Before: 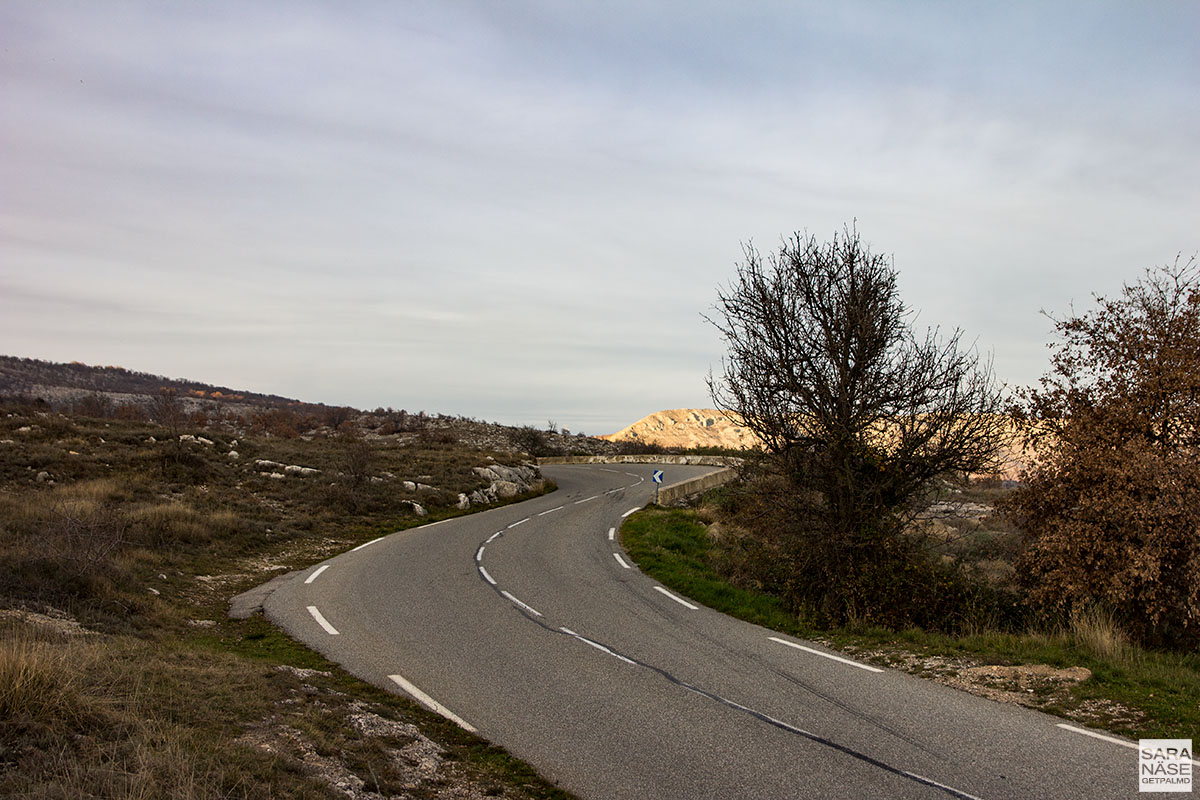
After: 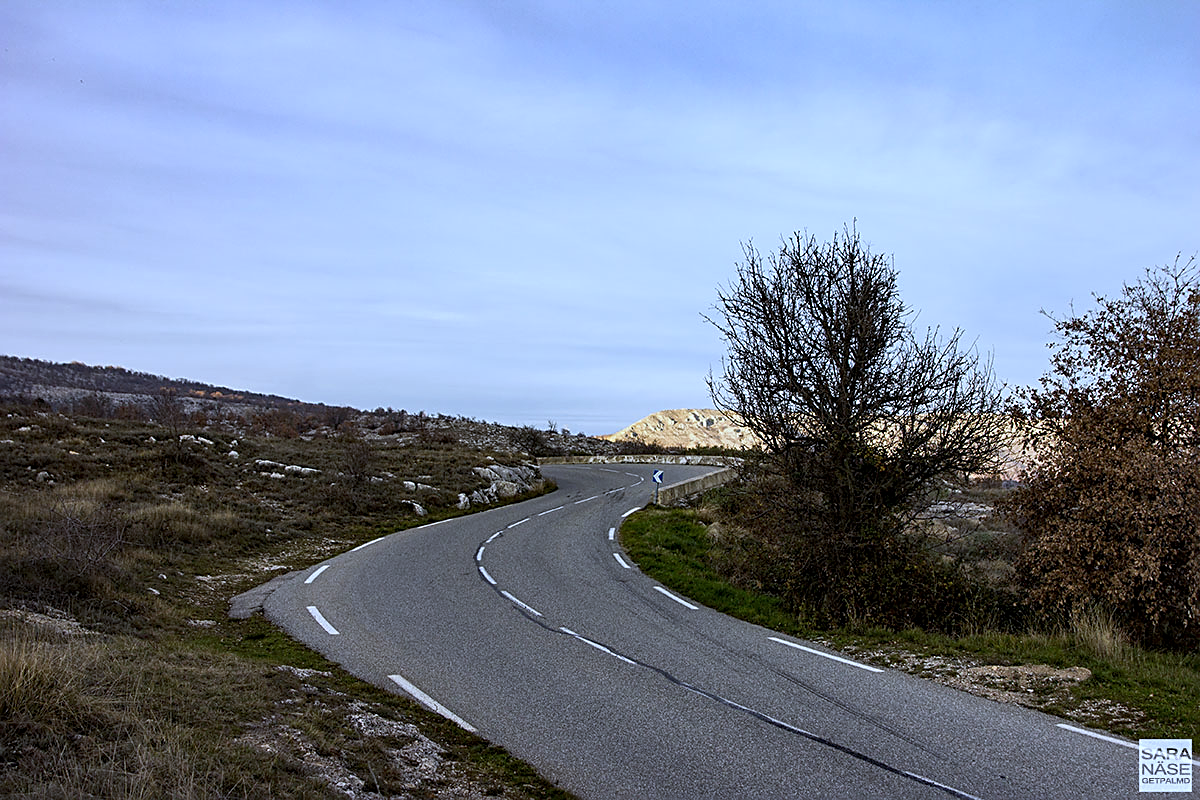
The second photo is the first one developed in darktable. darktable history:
white balance: red 0.871, blue 1.249
sharpen: on, module defaults
local contrast: highlights 100%, shadows 100%, detail 120%, midtone range 0.2
